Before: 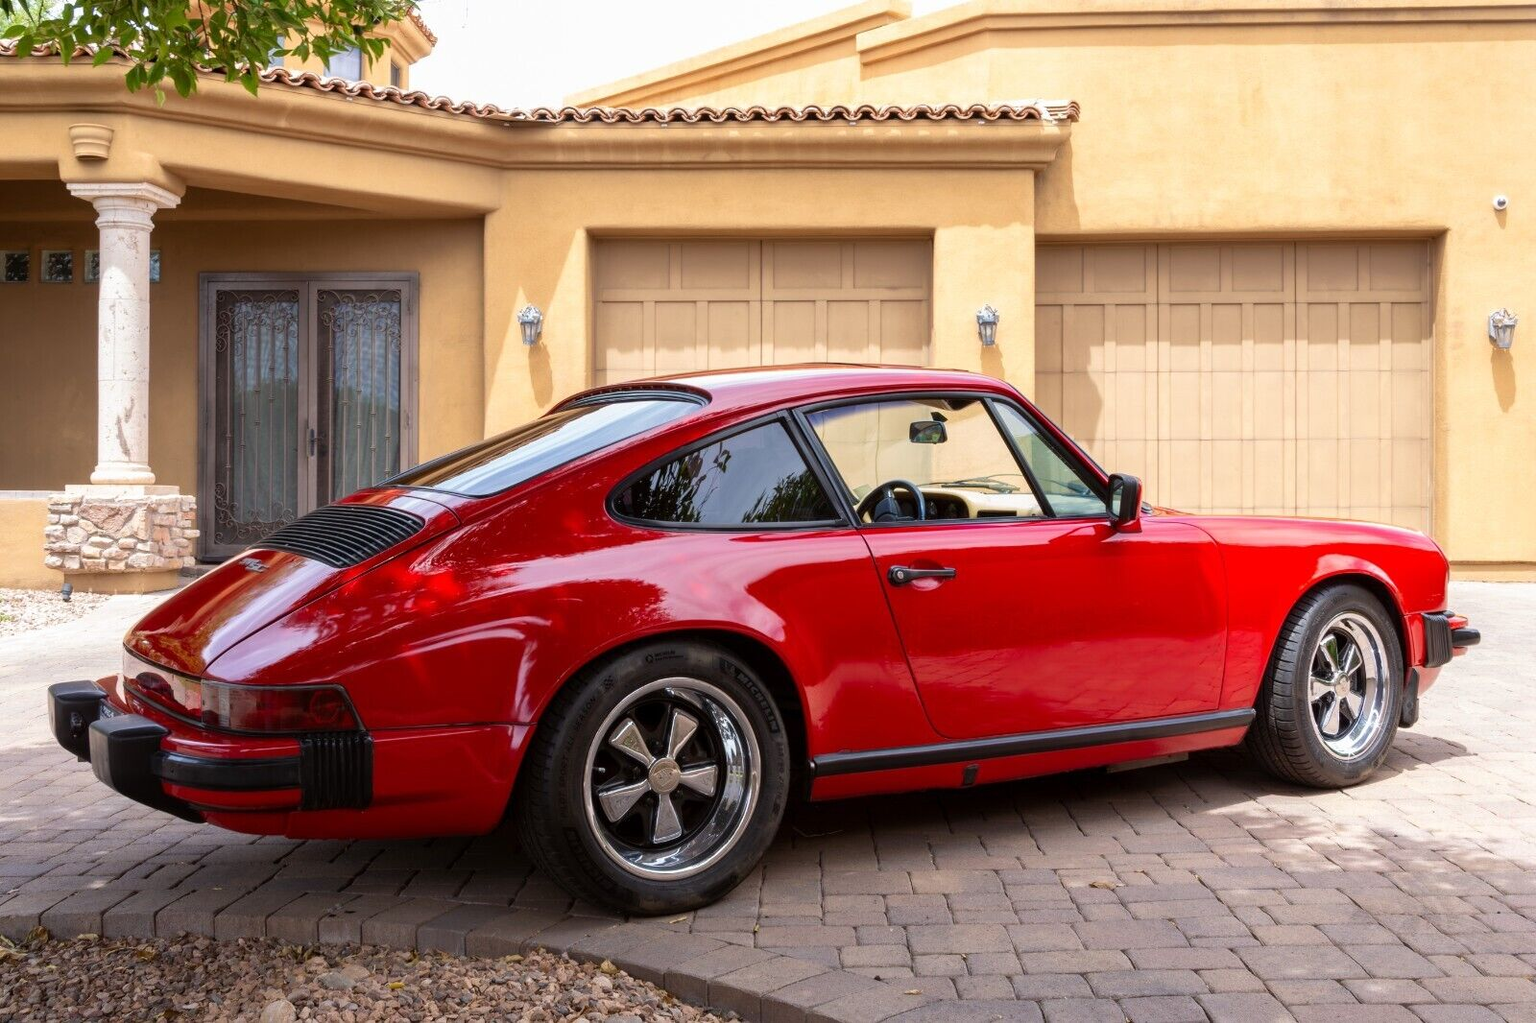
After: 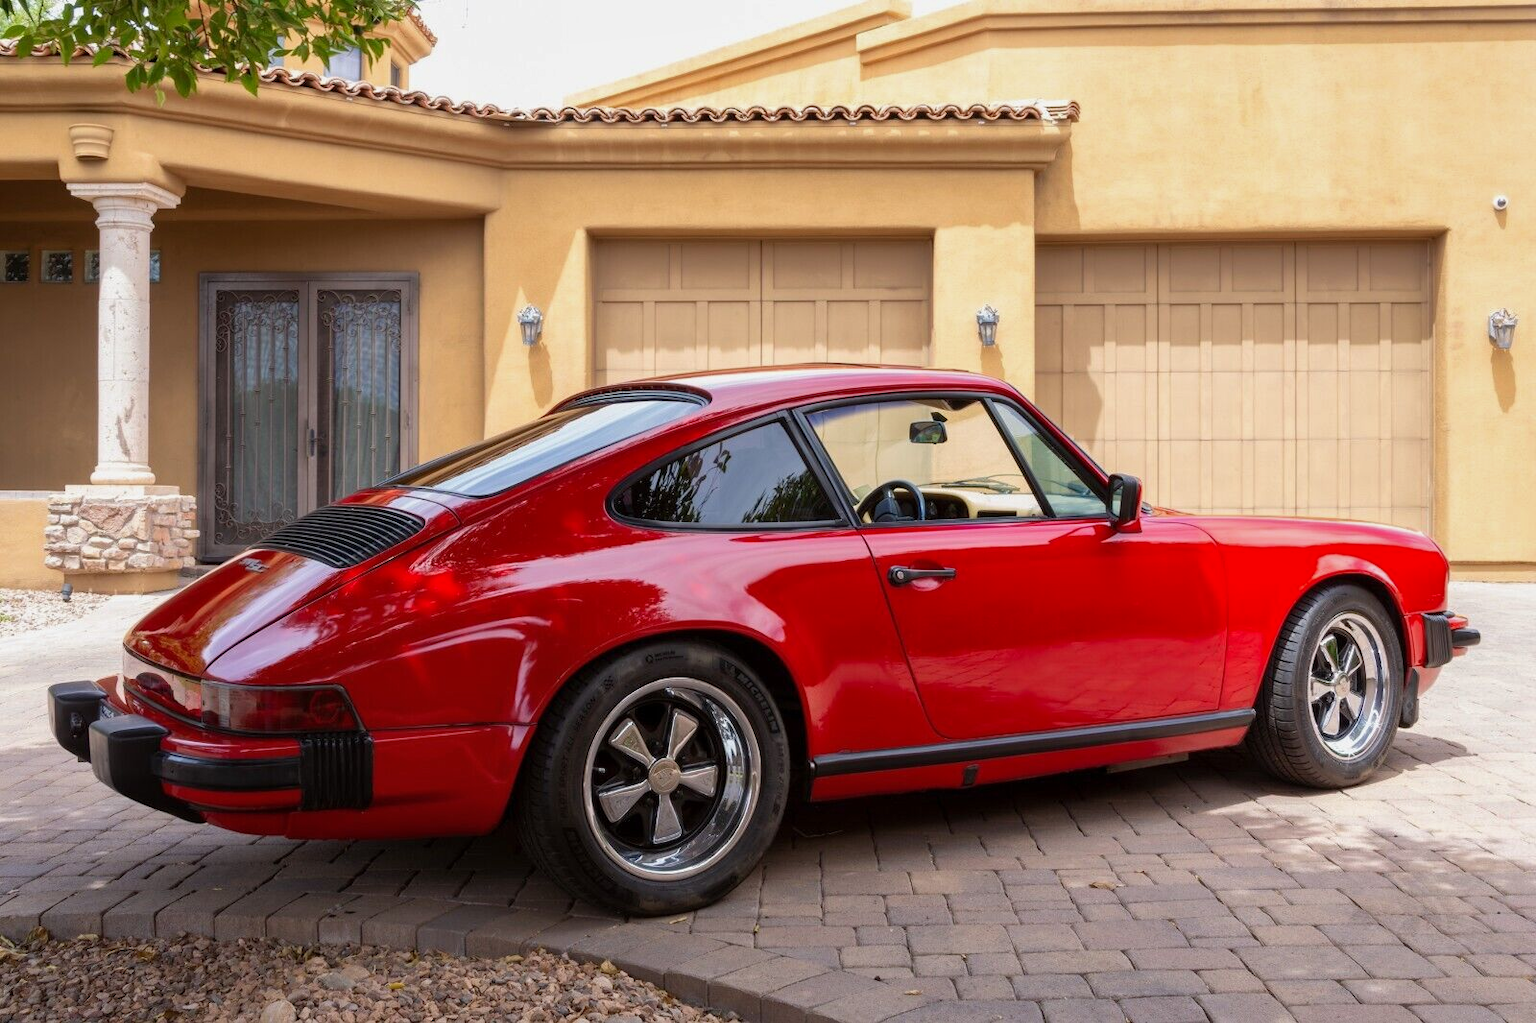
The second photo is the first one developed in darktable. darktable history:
shadows and highlights: shadows 25.85, white point adjustment -3.03, highlights -30.14, highlights color adjustment 0.404%
